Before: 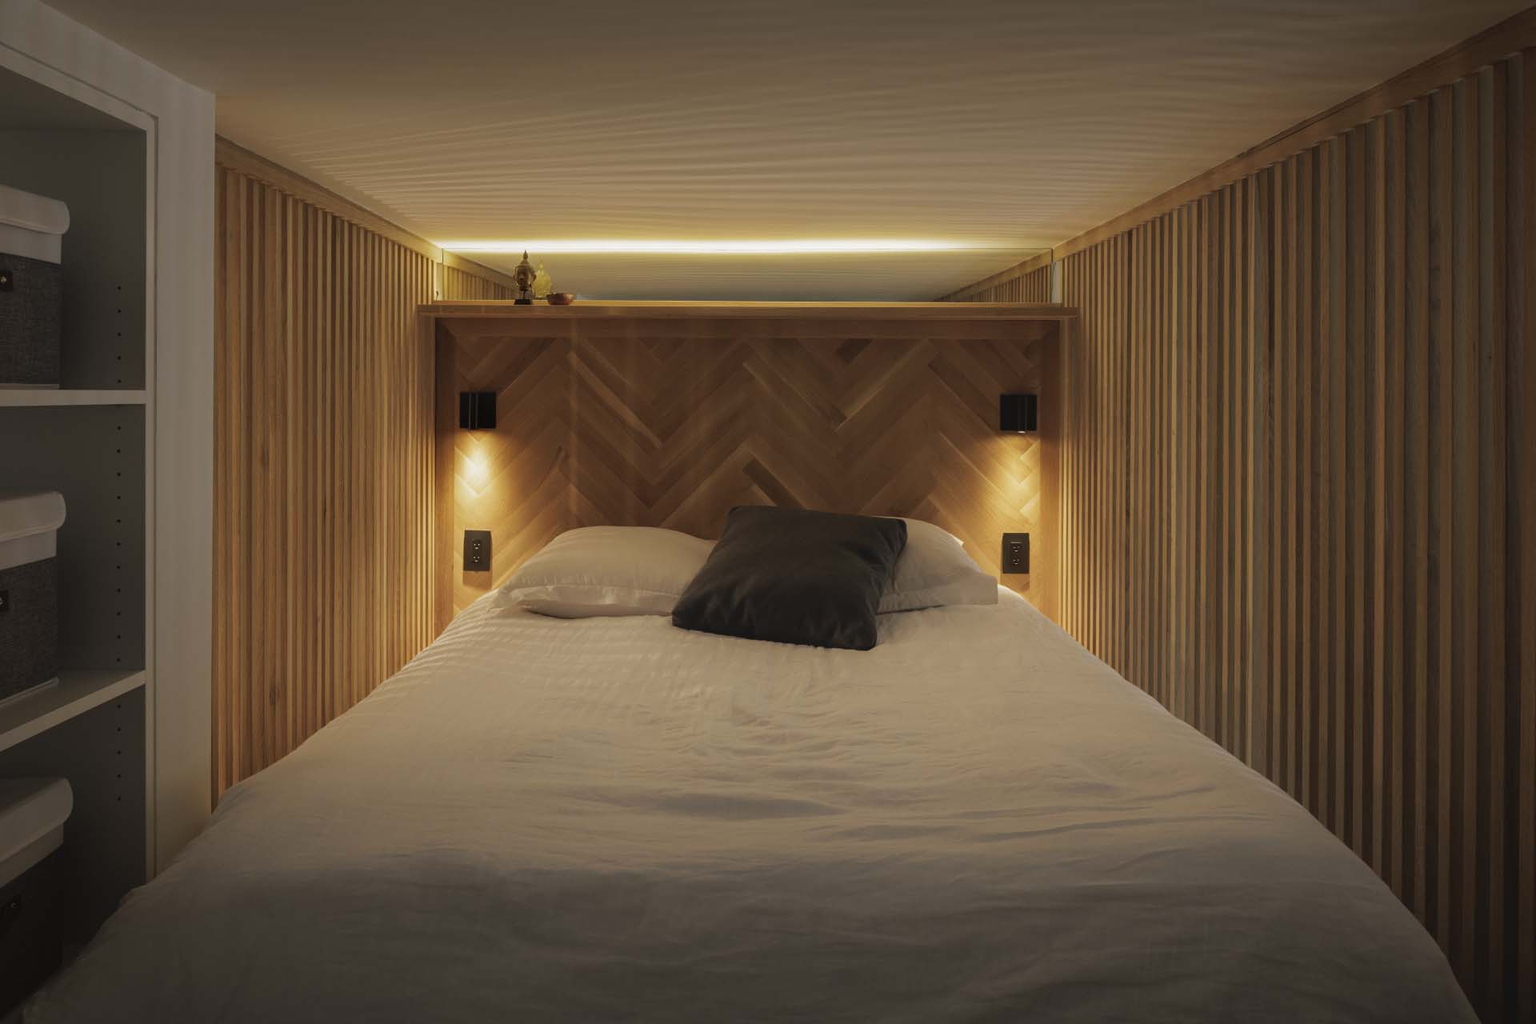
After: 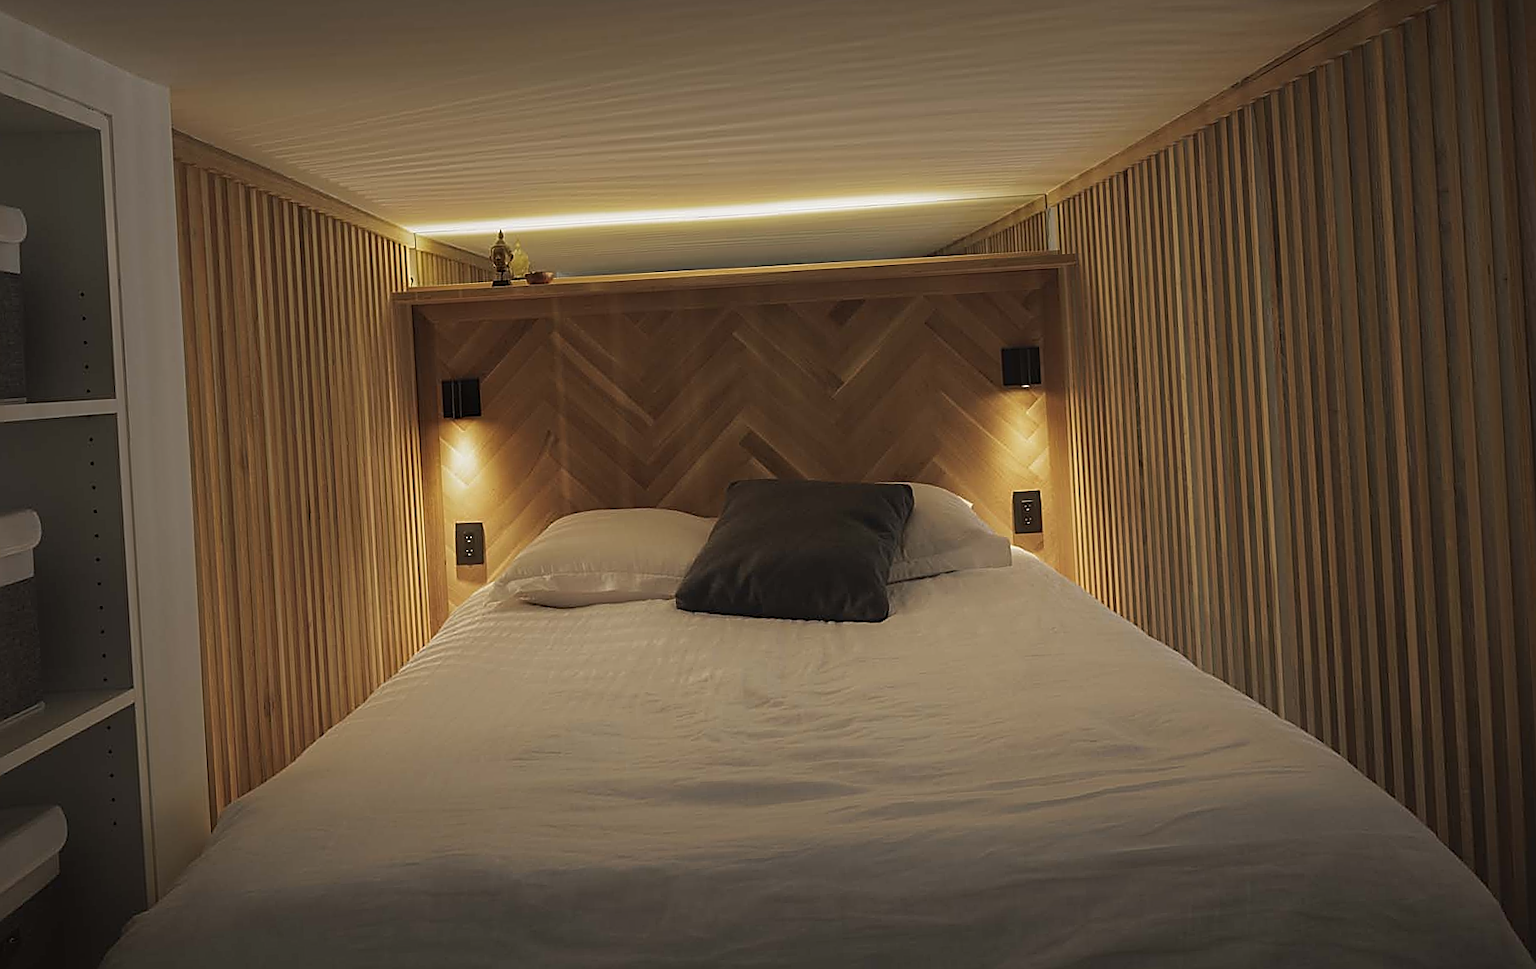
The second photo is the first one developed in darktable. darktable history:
rotate and perspective: rotation -3.52°, crop left 0.036, crop right 0.964, crop top 0.081, crop bottom 0.919
sharpen: radius 1.685, amount 1.294
exposure: exposure -0.072 EV, compensate highlight preservation false
